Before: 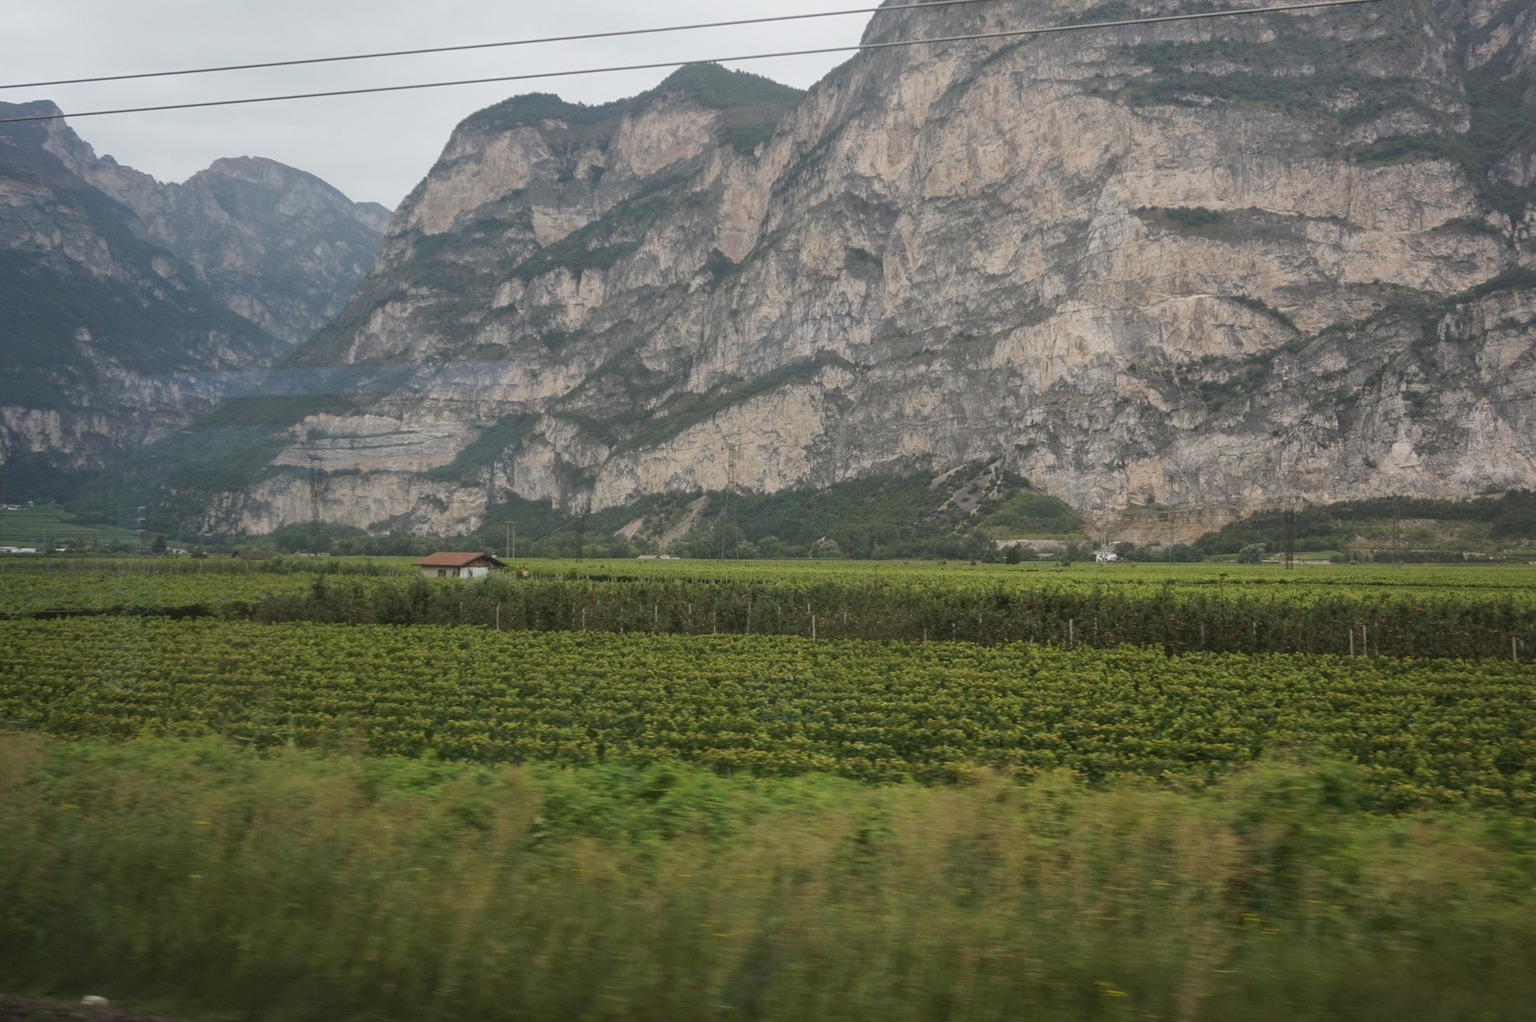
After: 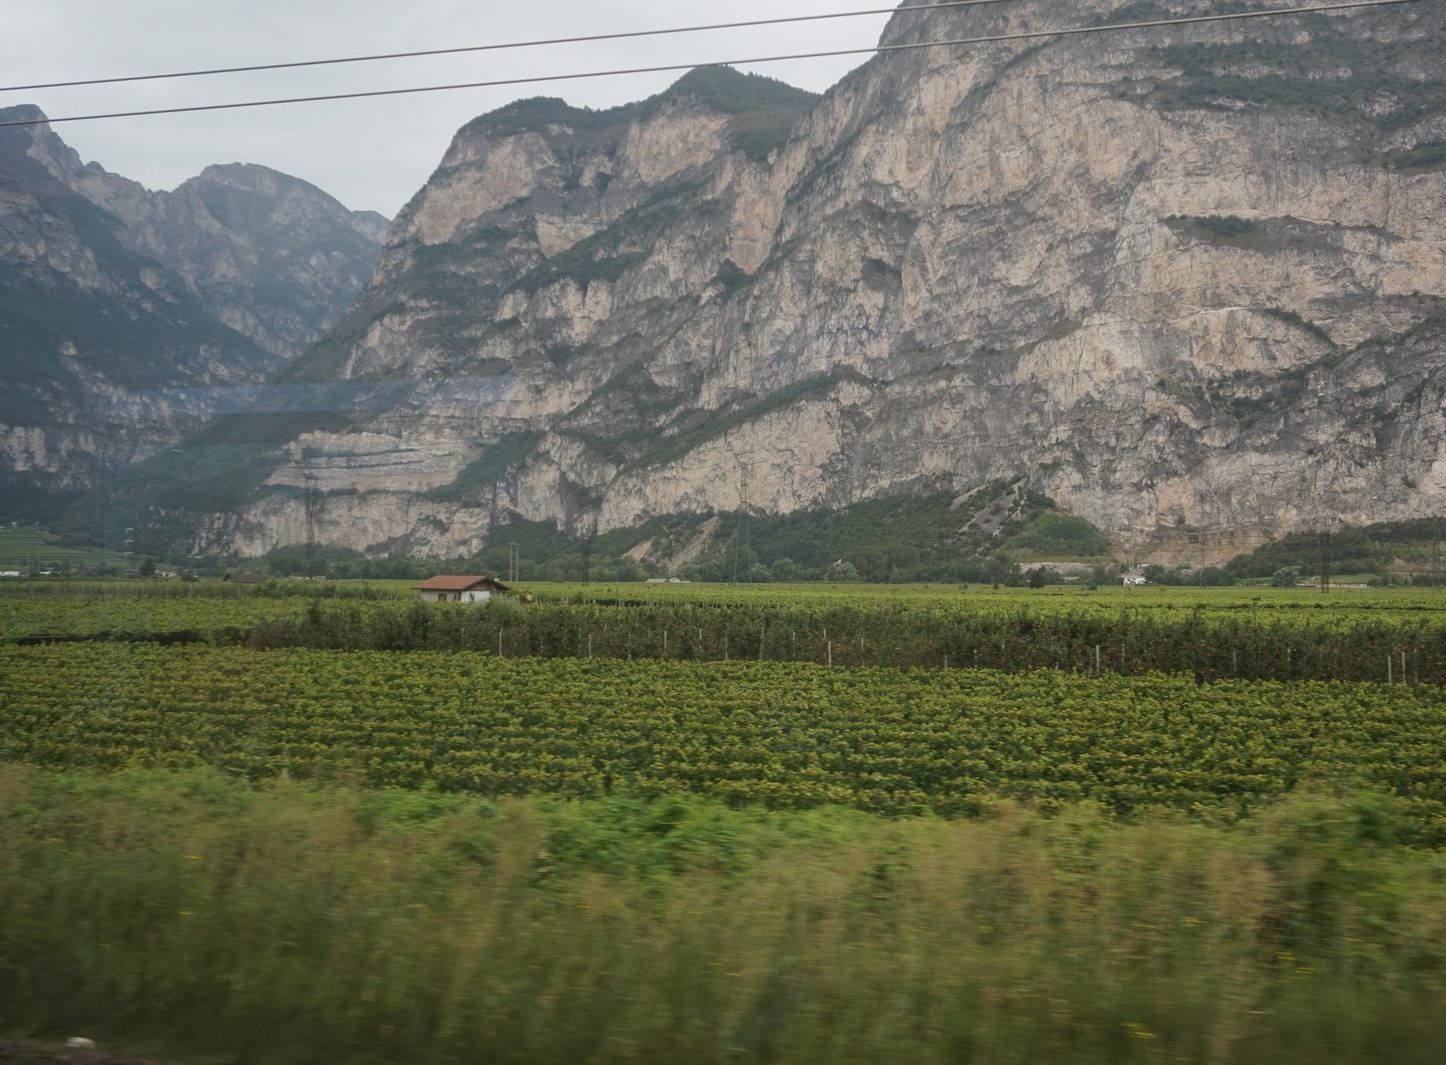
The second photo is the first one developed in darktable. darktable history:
crop and rotate: left 1.164%, right 8.427%
